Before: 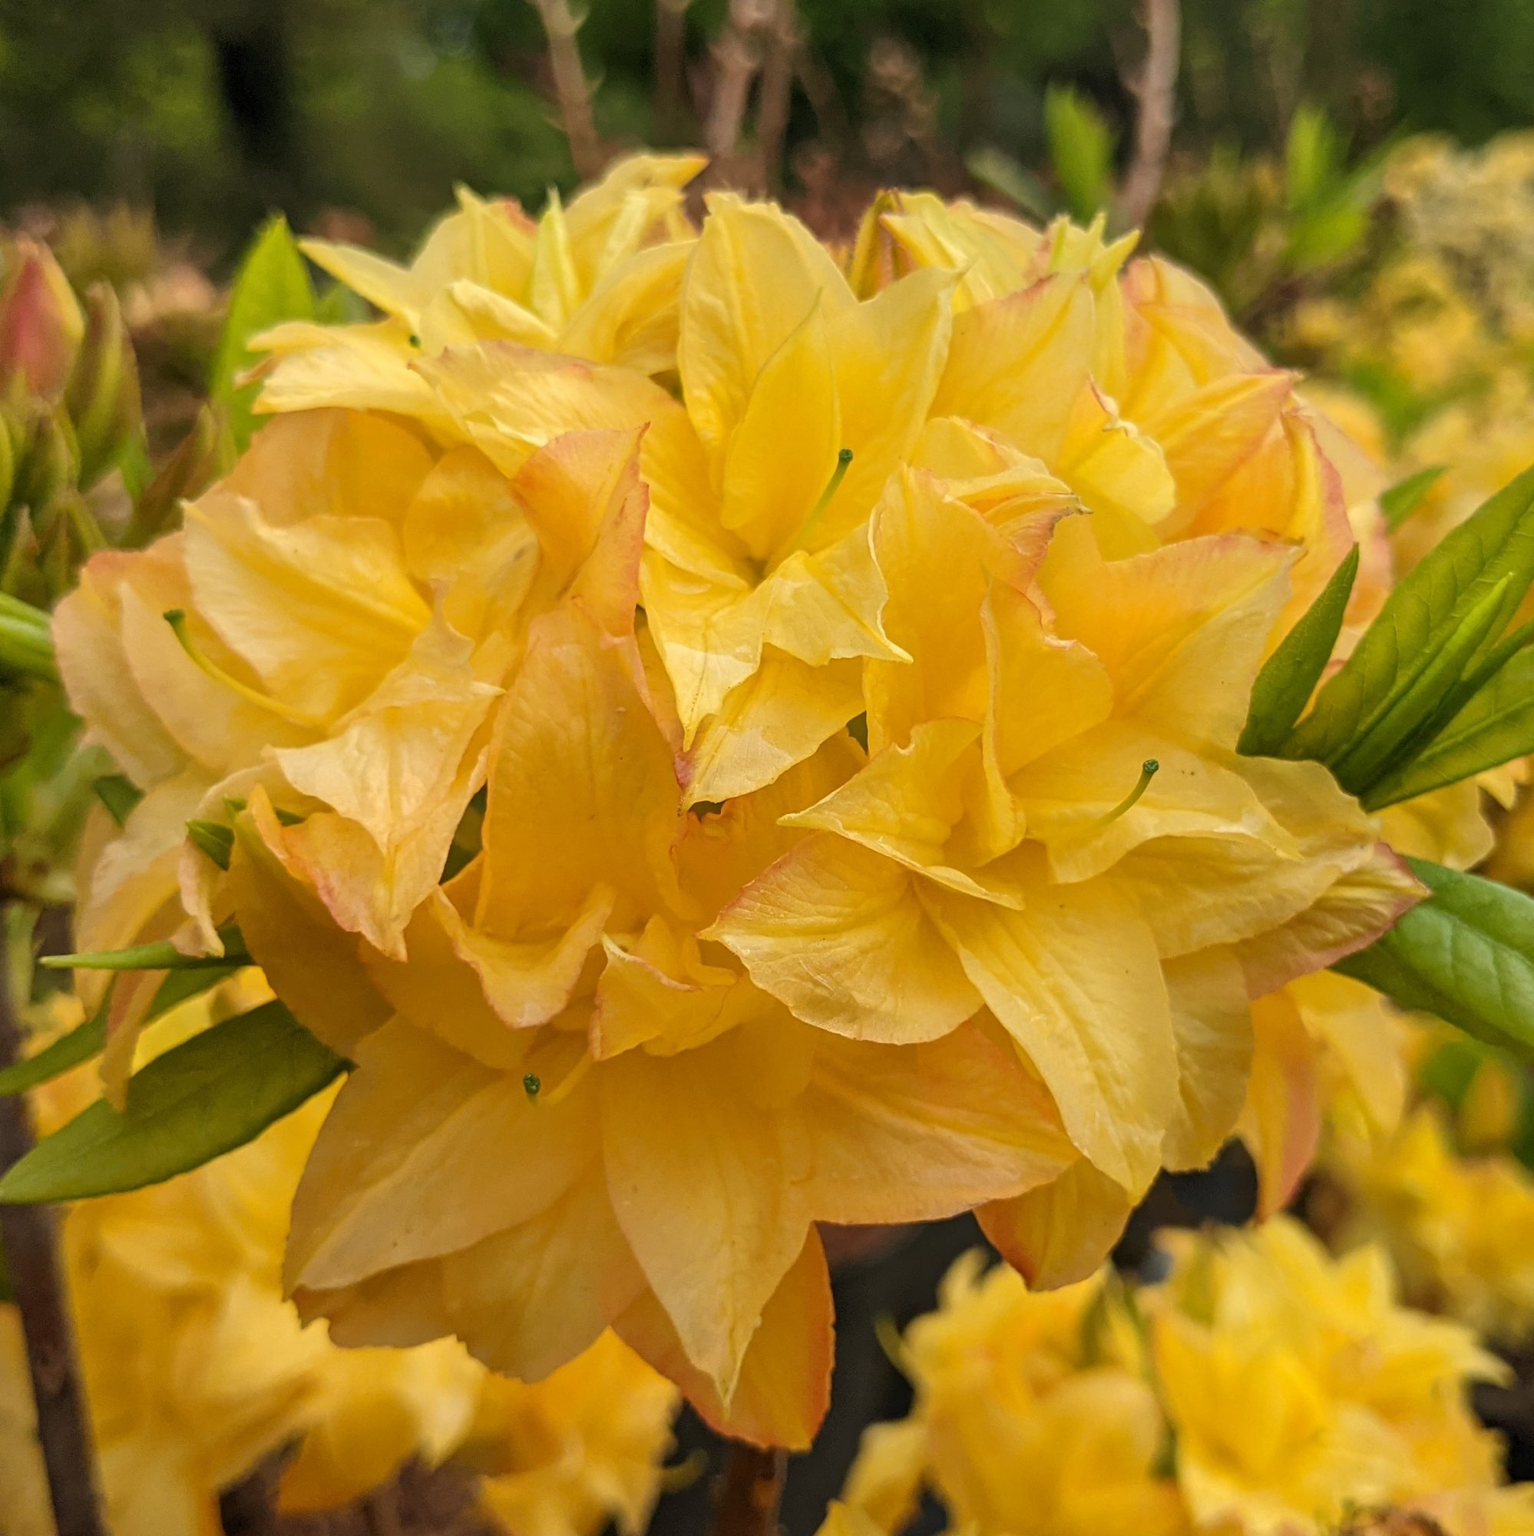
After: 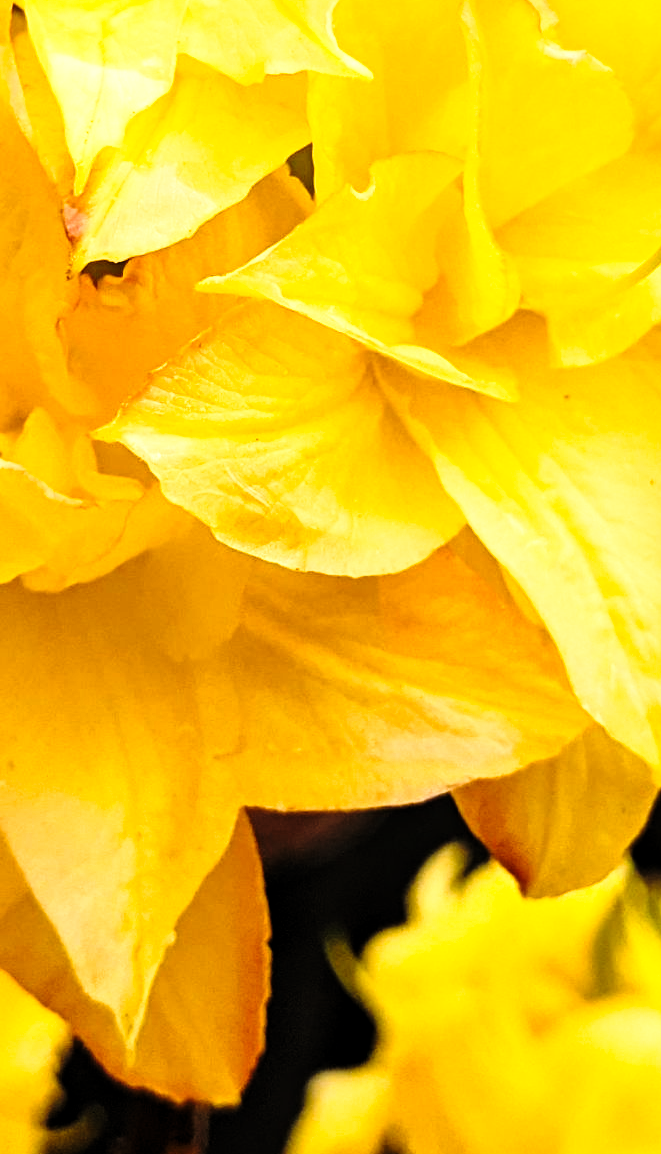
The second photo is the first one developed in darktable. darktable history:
tone curve: curves: ch0 [(0, 0) (0.042, 0.01) (0.223, 0.123) (0.59, 0.574) (0.802, 0.868) (1, 1)], color space Lab, linked channels, preserve colors none
crop: left 40.878%, top 39.176%, right 25.993%, bottom 3.081%
levels: levels [0.016, 0.492, 0.969]
base curve: curves: ch0 [(0, 0) (0.04, 0.03) (0.133, 0.232) (0.448, 0.748) (0.843, 0.968) (1, 1)], preserve colors none
